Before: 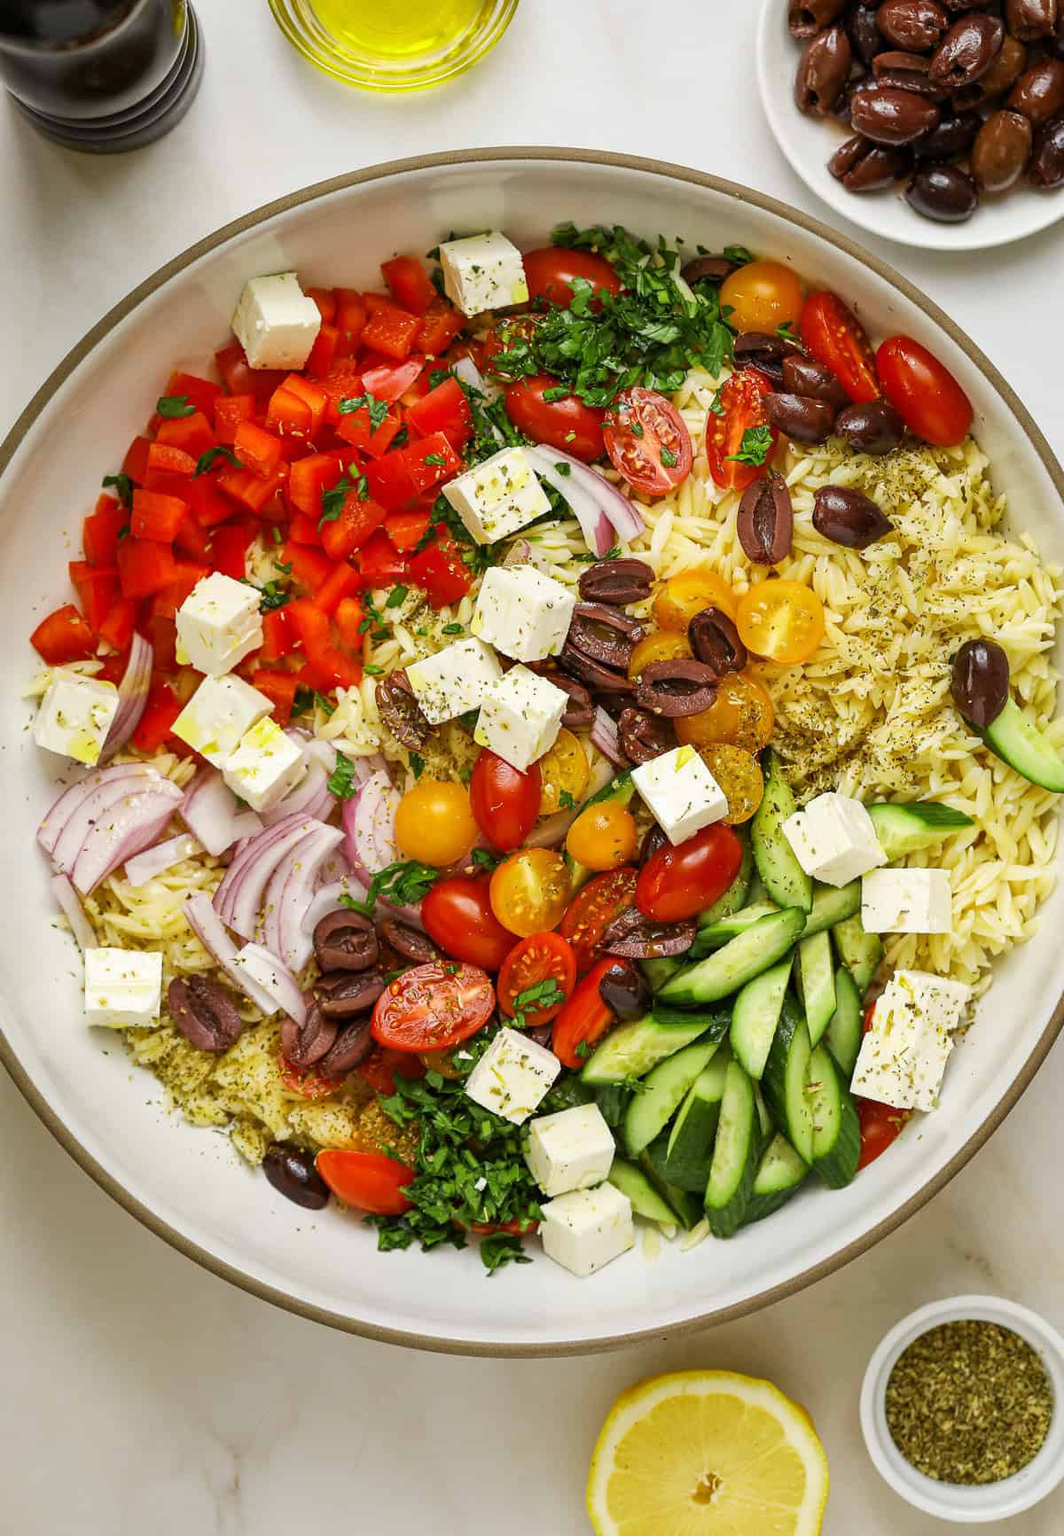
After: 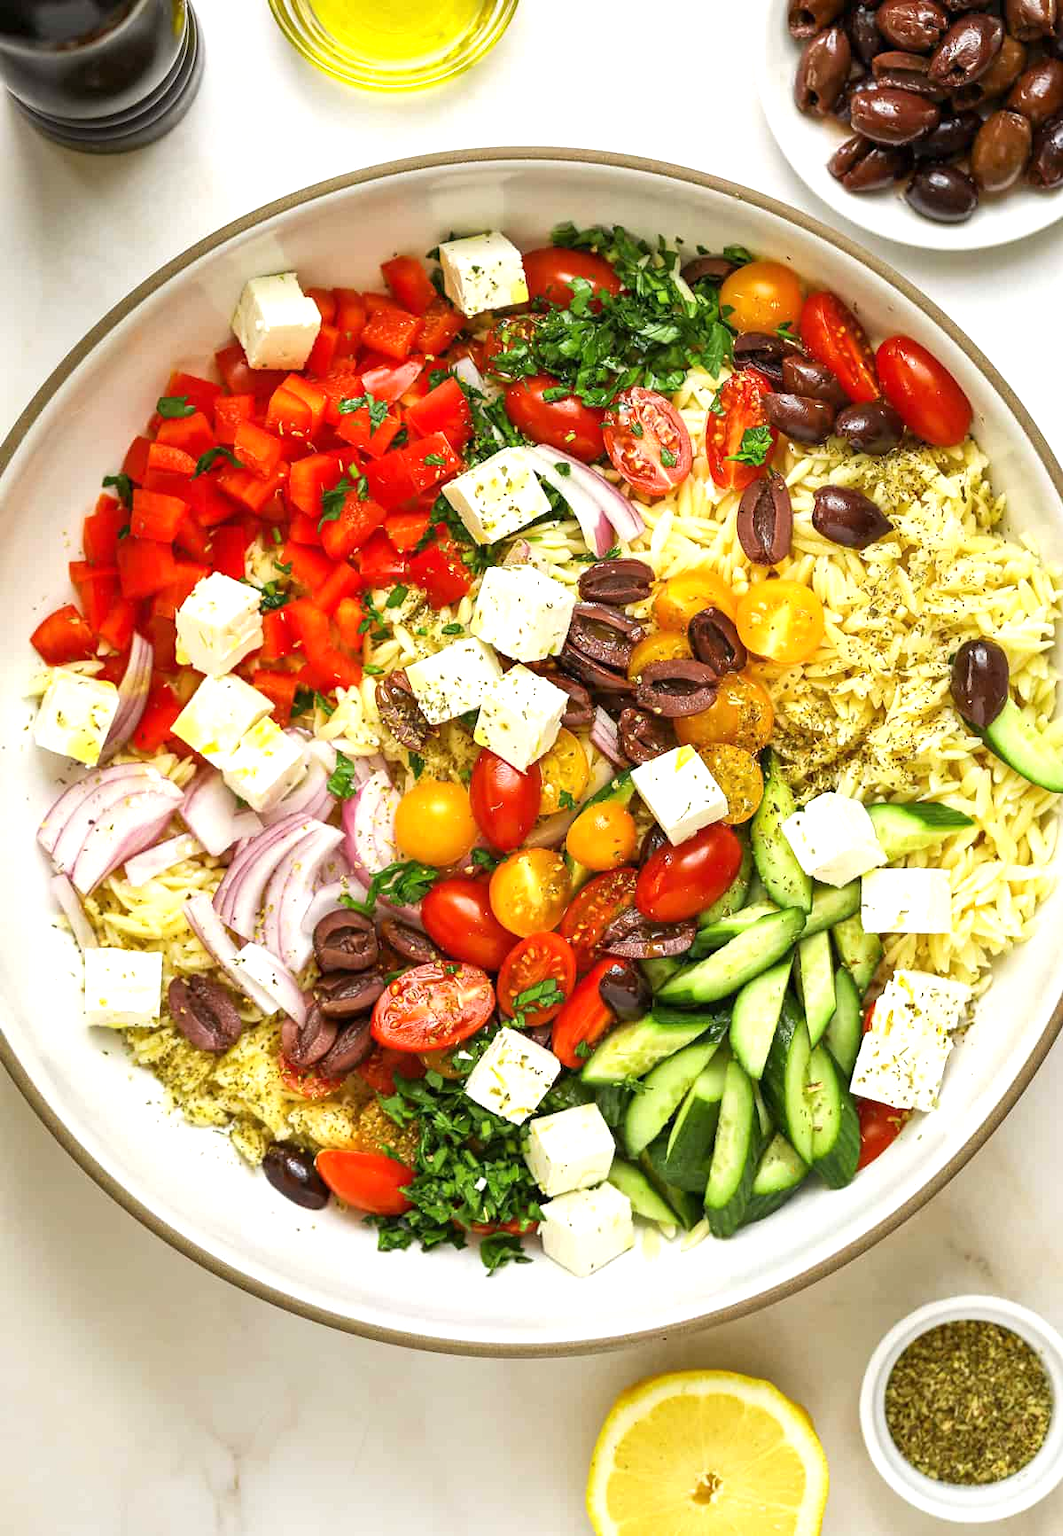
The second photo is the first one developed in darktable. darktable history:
exposure: exposure 0.636 EV, compensate highlight preservation false
